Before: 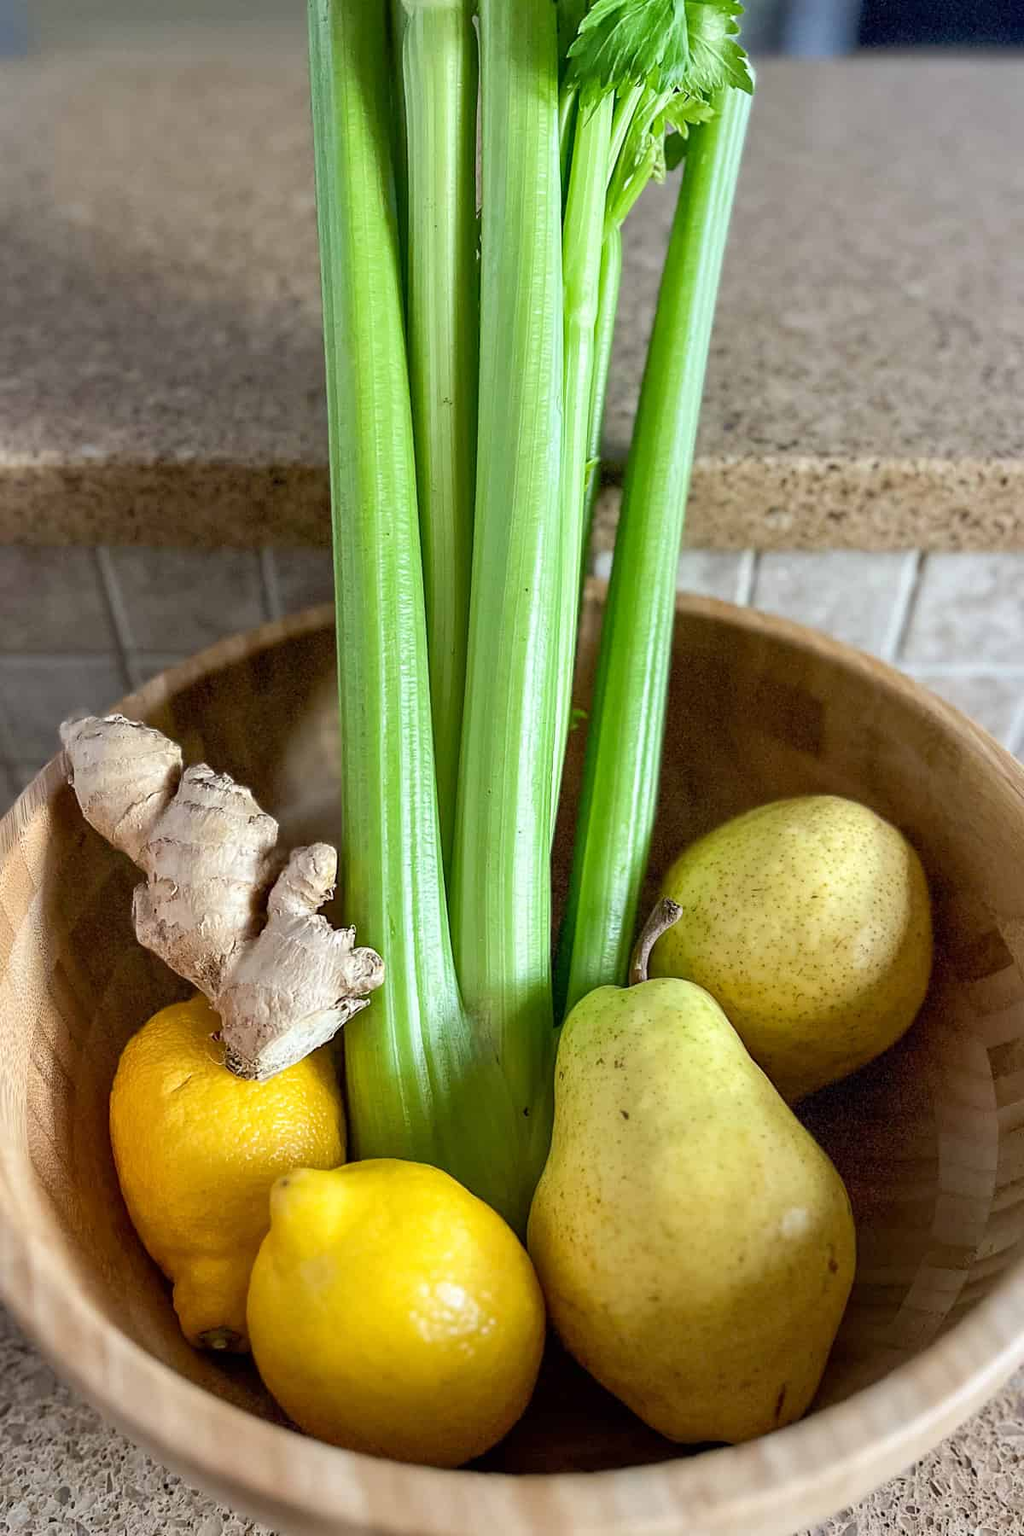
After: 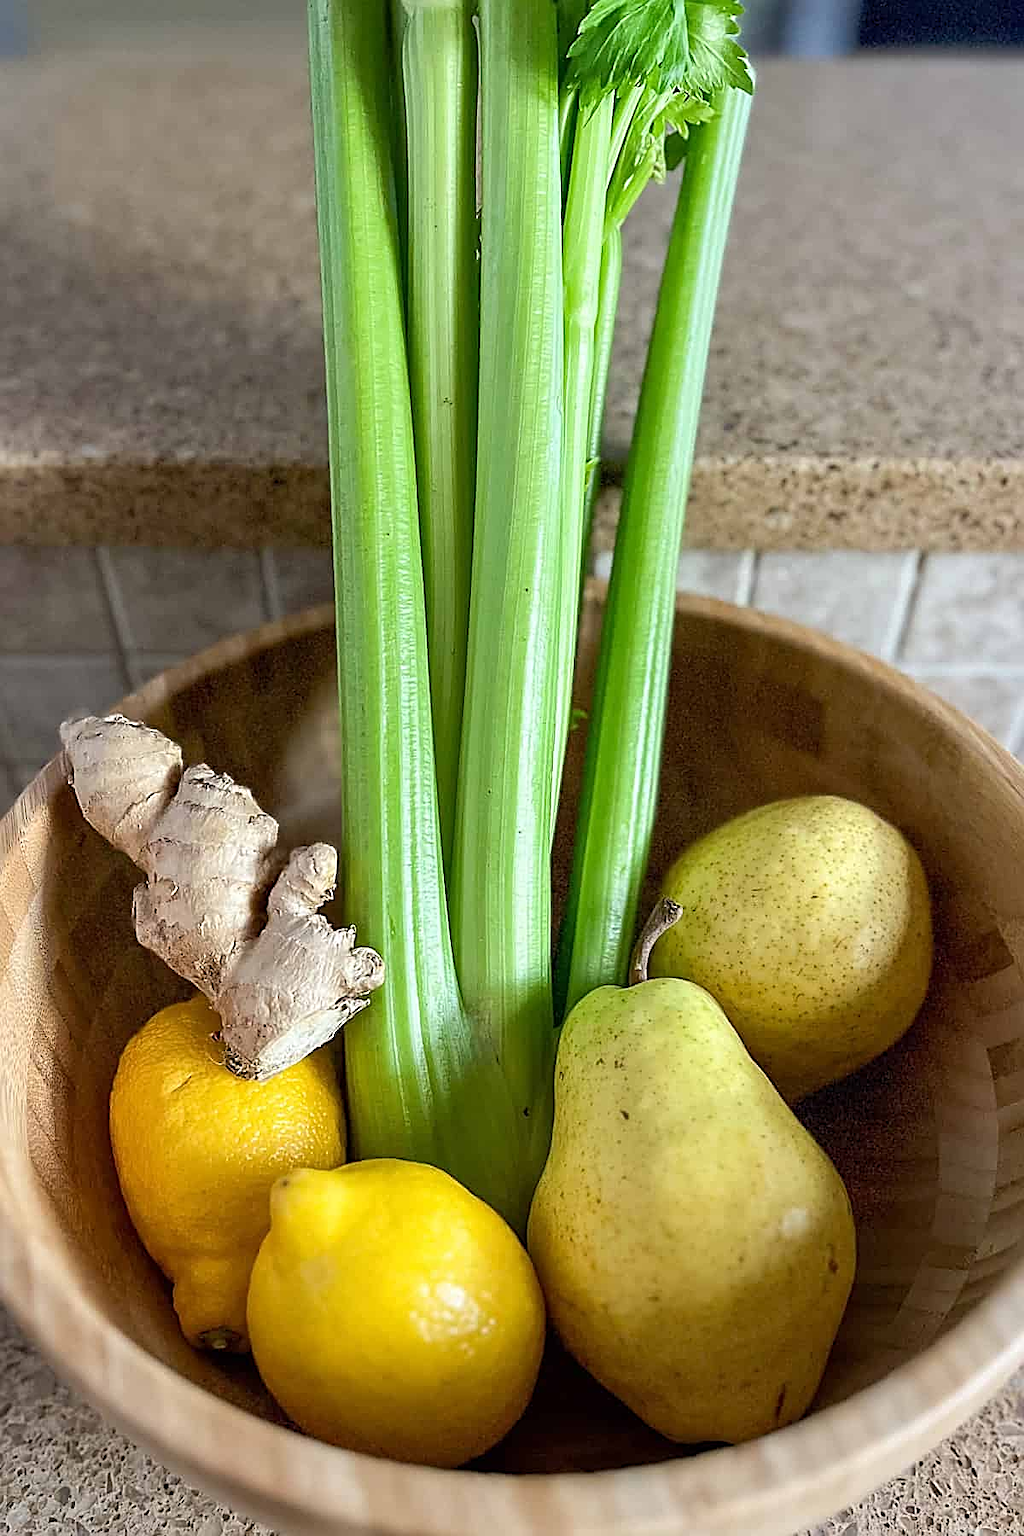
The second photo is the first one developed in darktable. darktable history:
sharpen: amount 0.75
